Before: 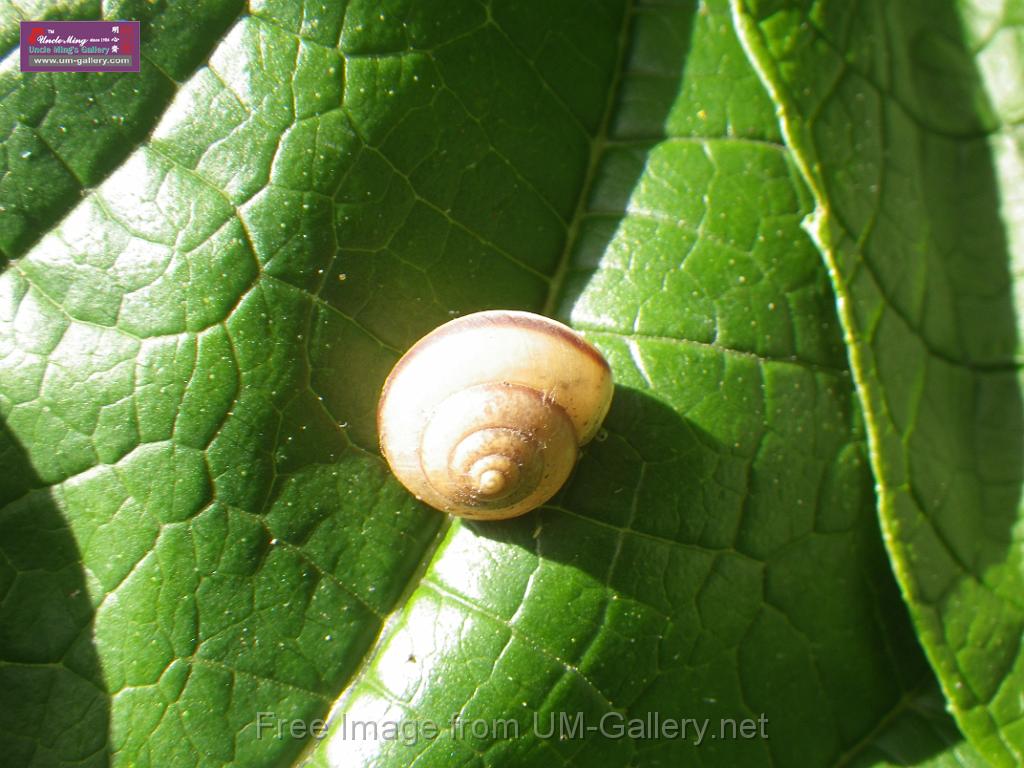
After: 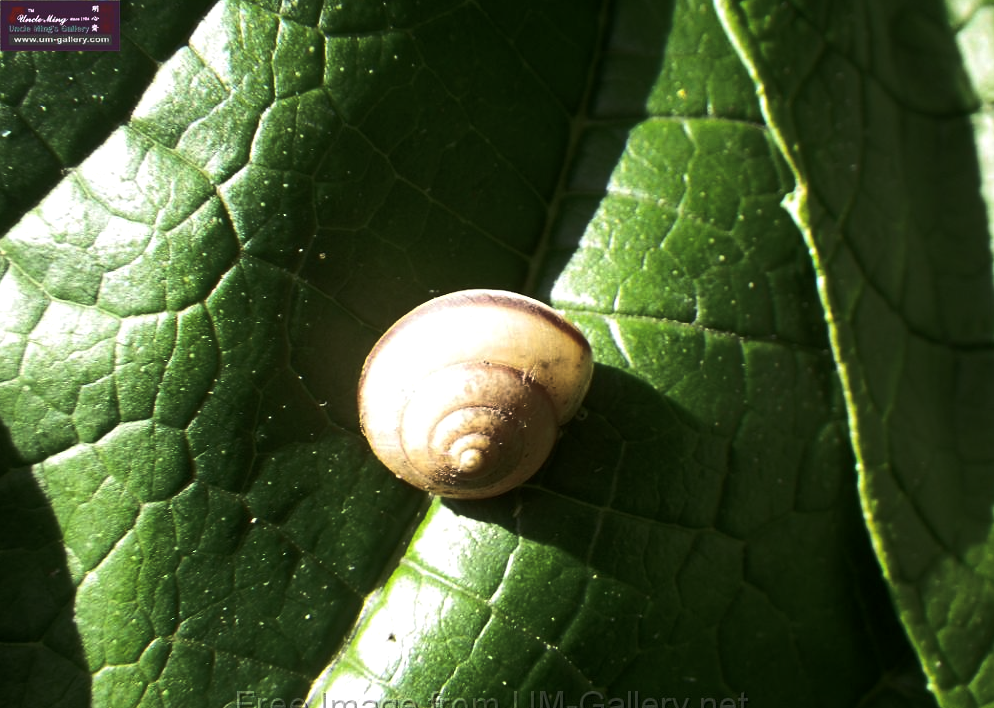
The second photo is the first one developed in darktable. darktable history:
crop: left 1.97%, top 2.749%, right 0.923%, bottom 4.86%
color balance rgb: global offset › luminance -0.488%, perceptual saturation grading › global saturation -0.061%, perceptual brilliance grading › highlights 1.812%, perceptual brilliance grading › mid-tones -50.188%, perceptual brilliance grading › shadows -49.924%, contrast 5.557%
